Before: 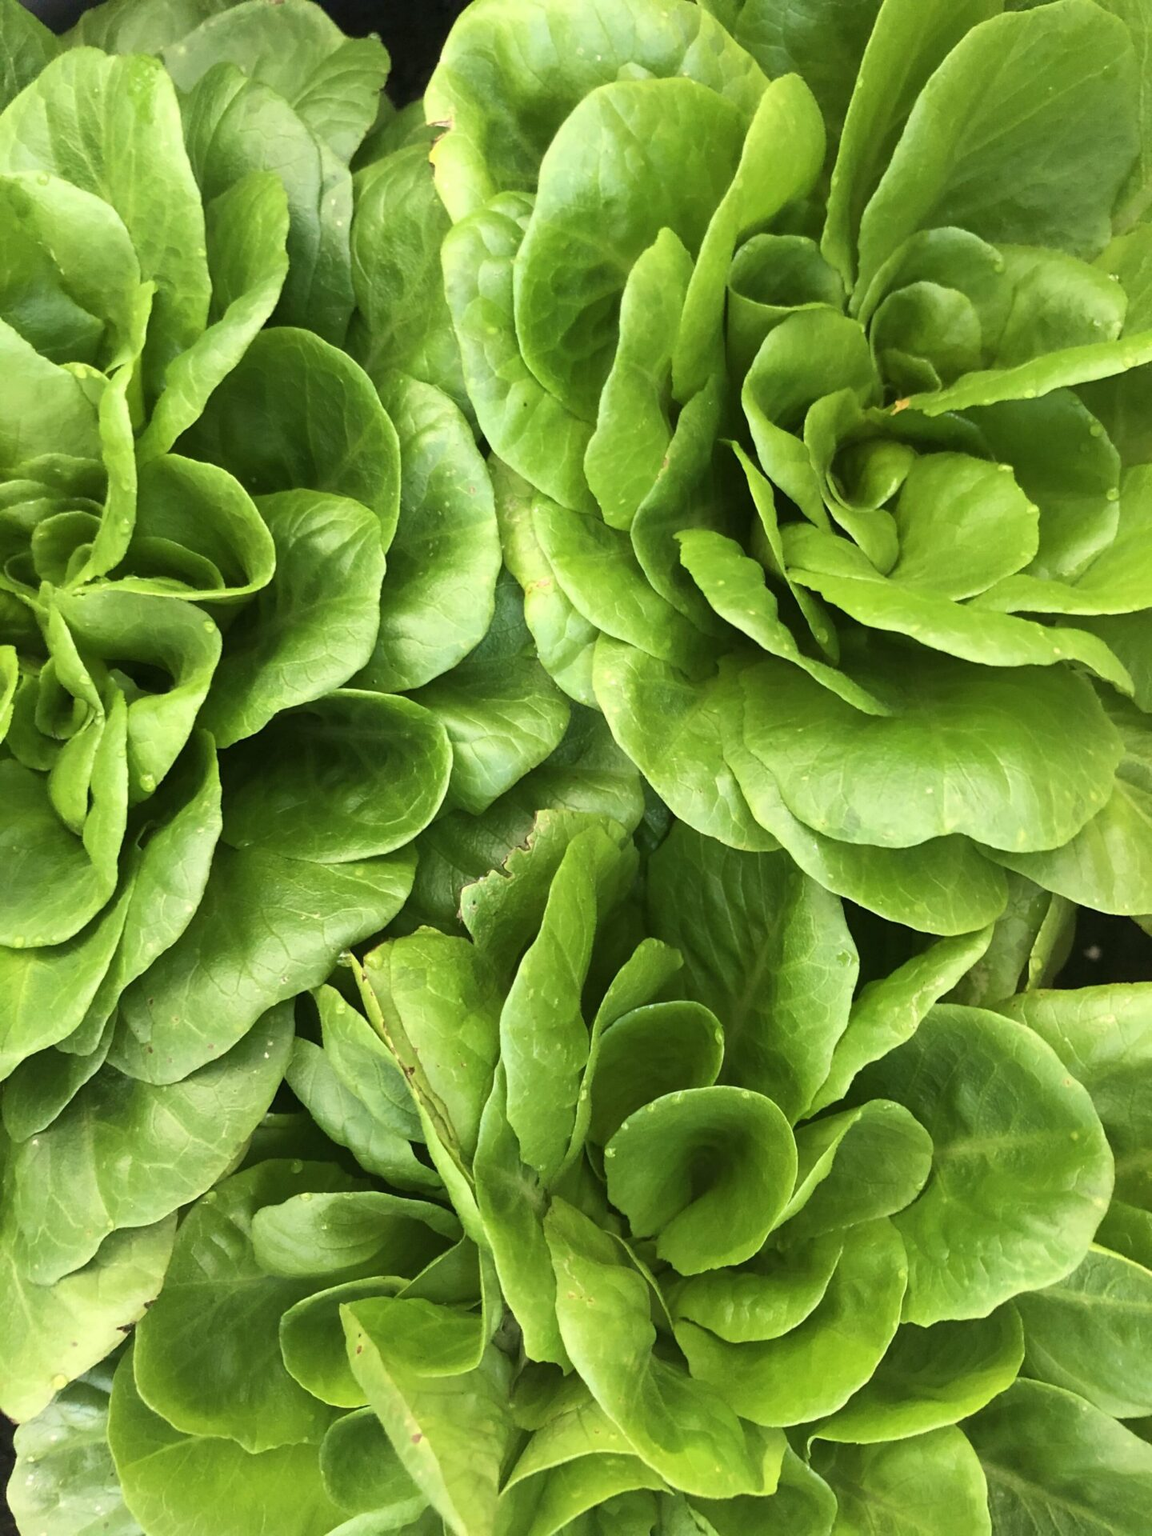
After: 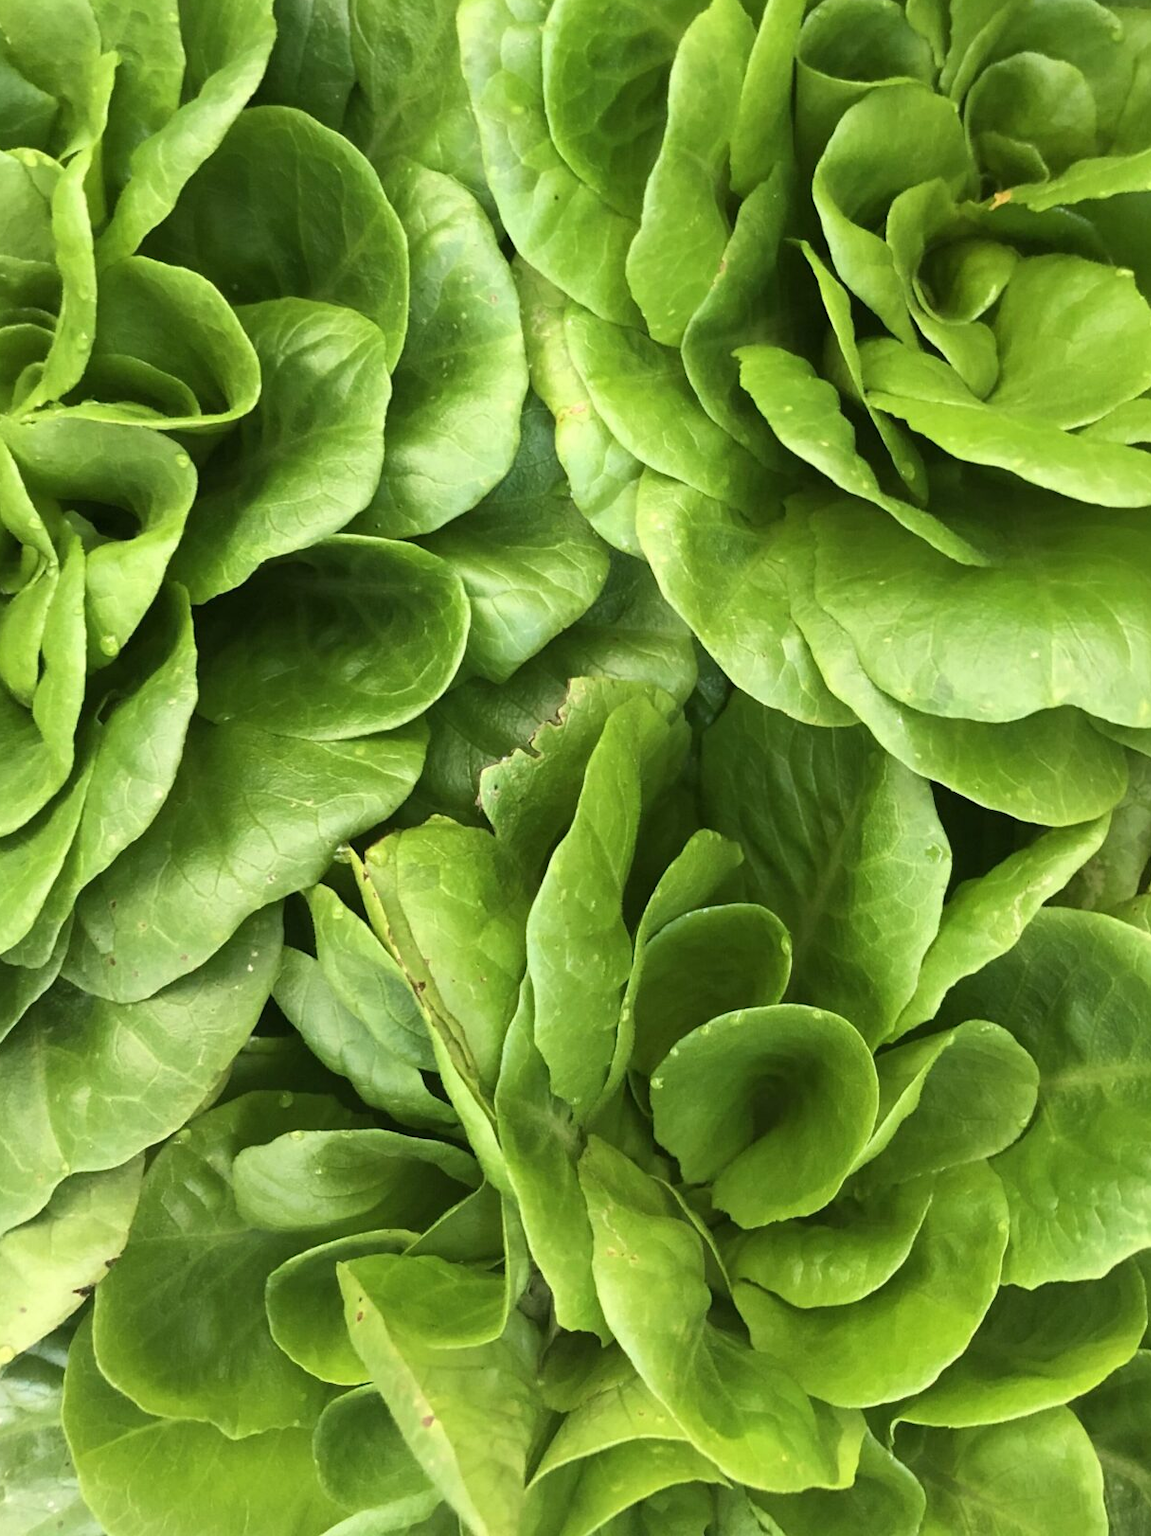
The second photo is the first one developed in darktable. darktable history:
crop and rotate: left 4.842%, top 15.51%, right 10.668%
shadows and highlights: radius 331.84, shadows 53.55, highlights -100, compress 94.63%, highlights color adjustment 73.23%, soften with gaussian
